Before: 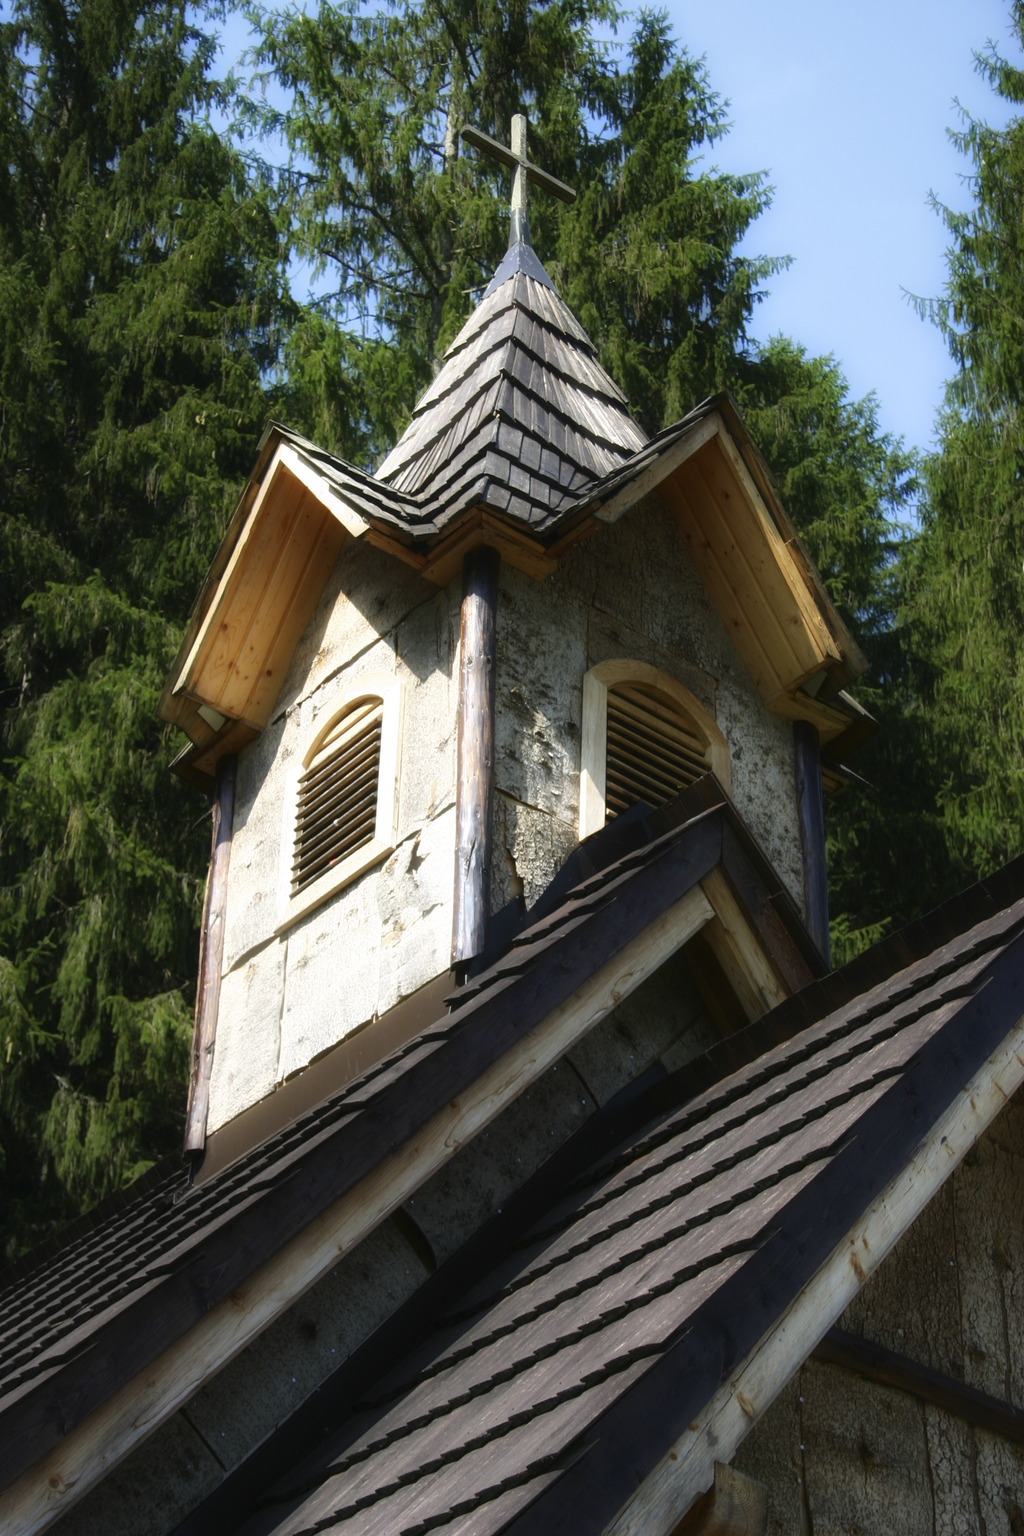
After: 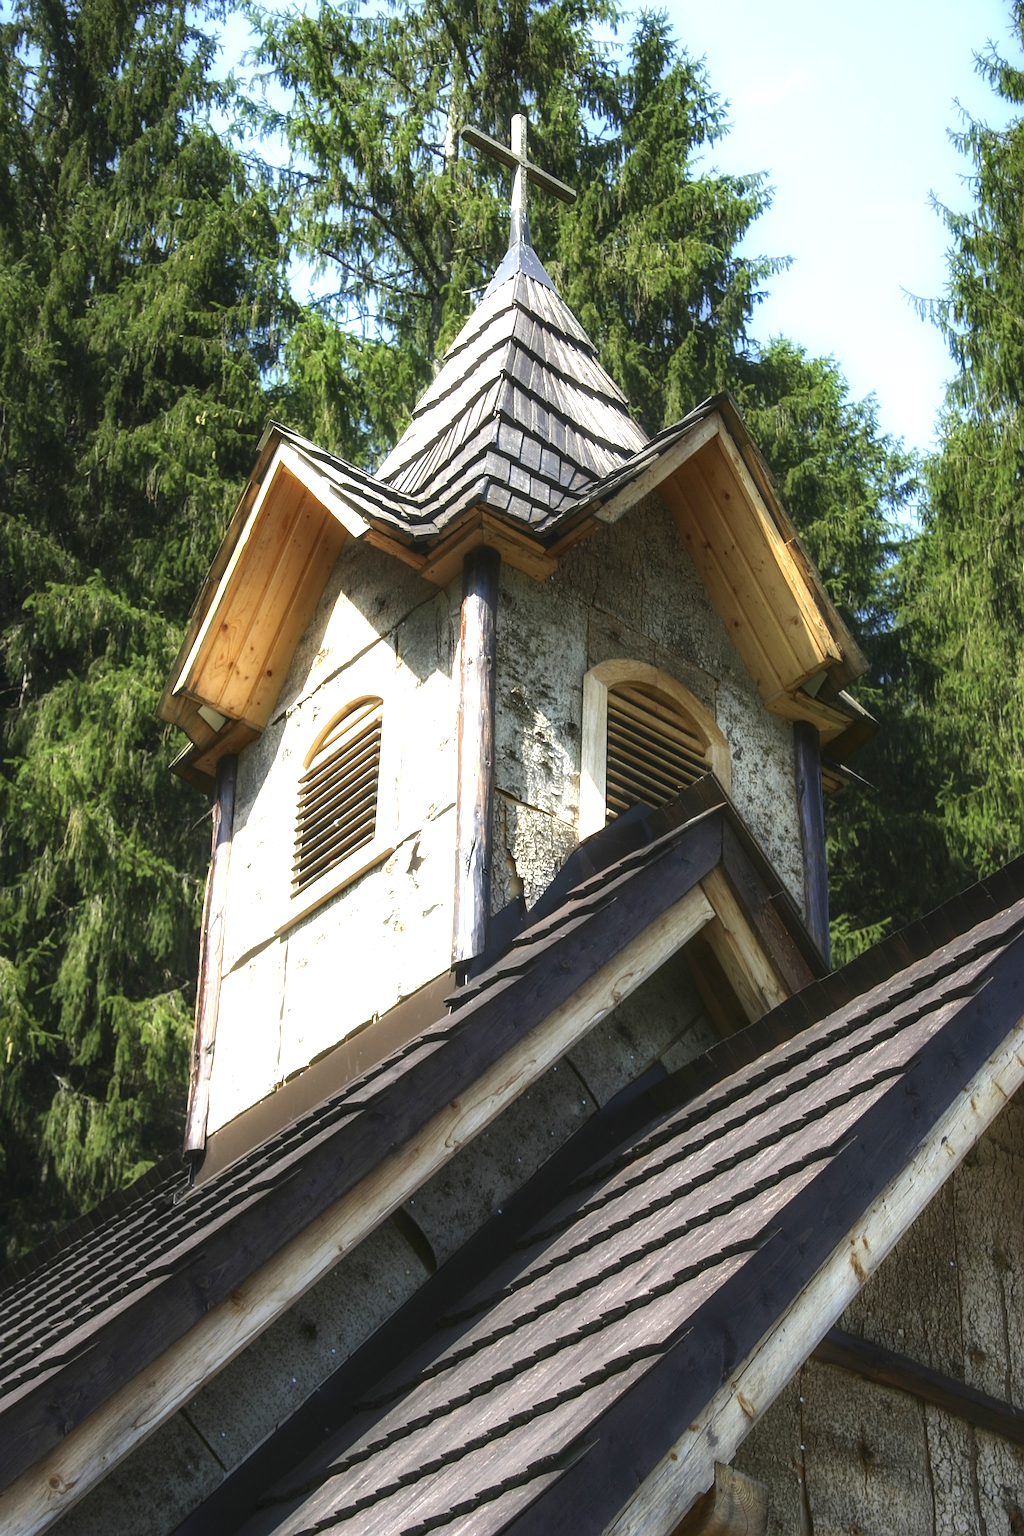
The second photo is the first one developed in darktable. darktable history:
local contrast: on, module defaults
exposure: black level correction 0, exposure 0.952 EV, compensate highlight preservation false
sharpen: on, module defaults
